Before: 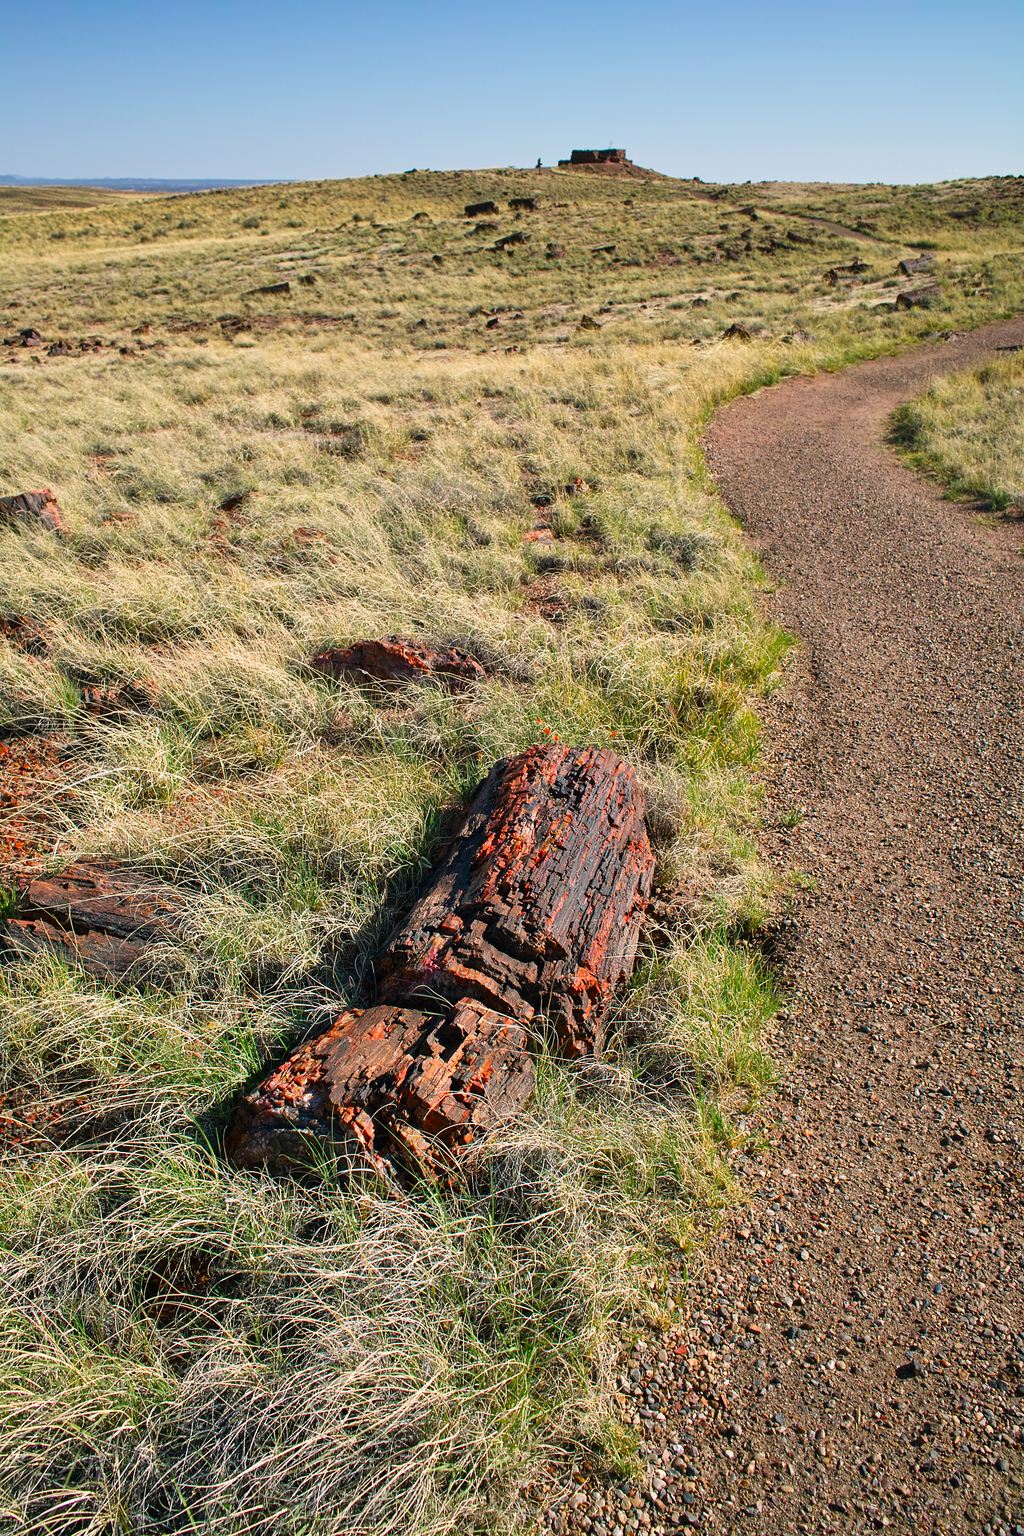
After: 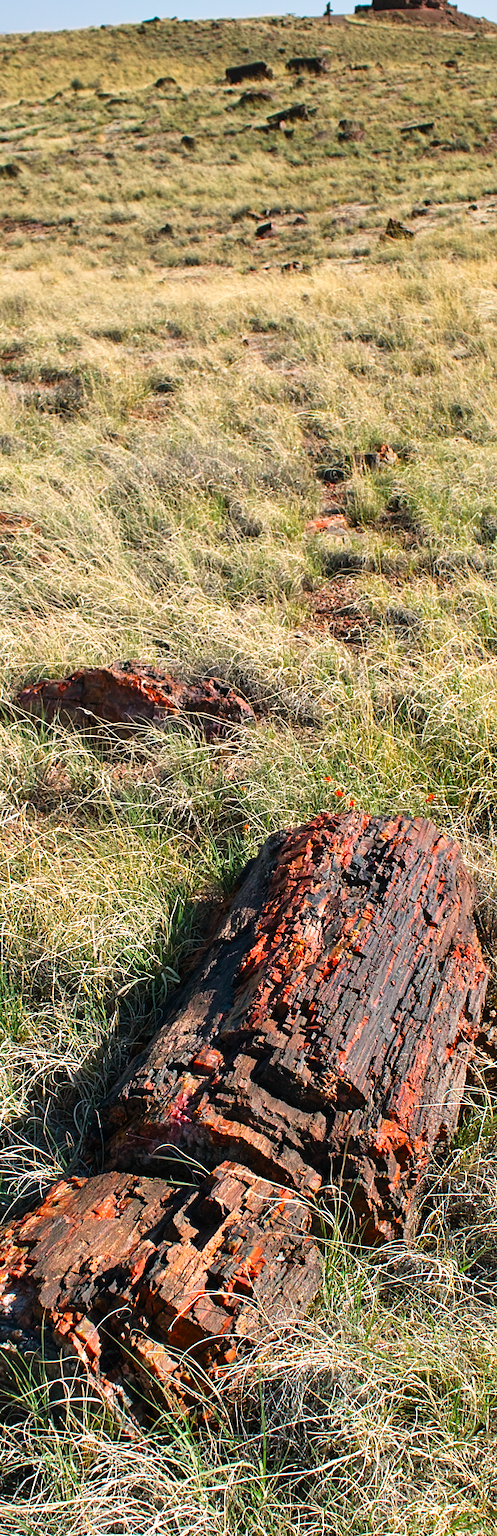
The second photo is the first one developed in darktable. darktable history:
exposure: exposure 0.191 EV, compensate highlight preservation false
crop and rotate: left 29.476%, top 10.214%, right 35.32%, bottom 17.333%
